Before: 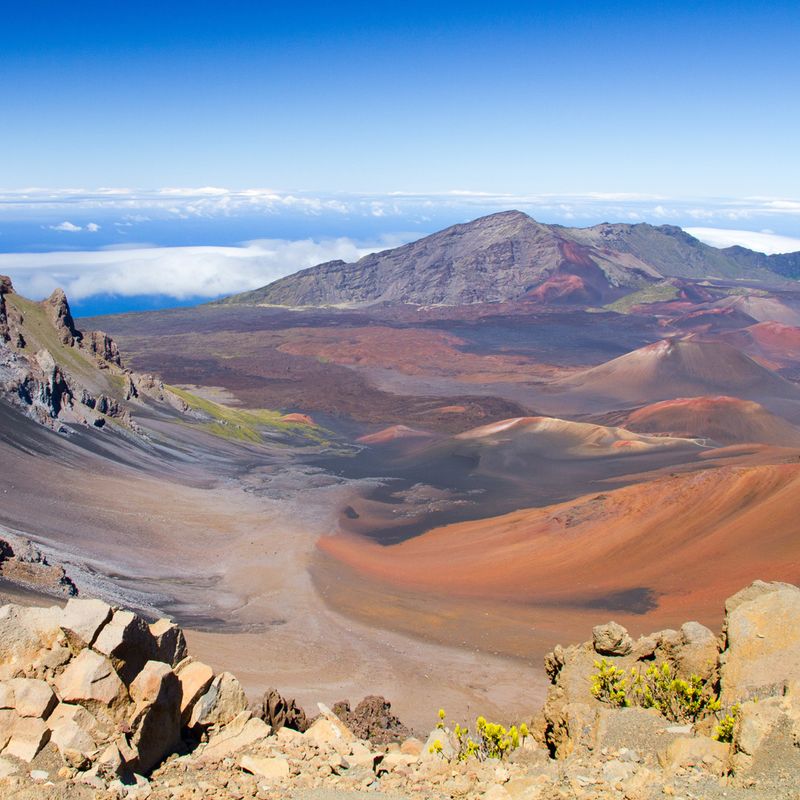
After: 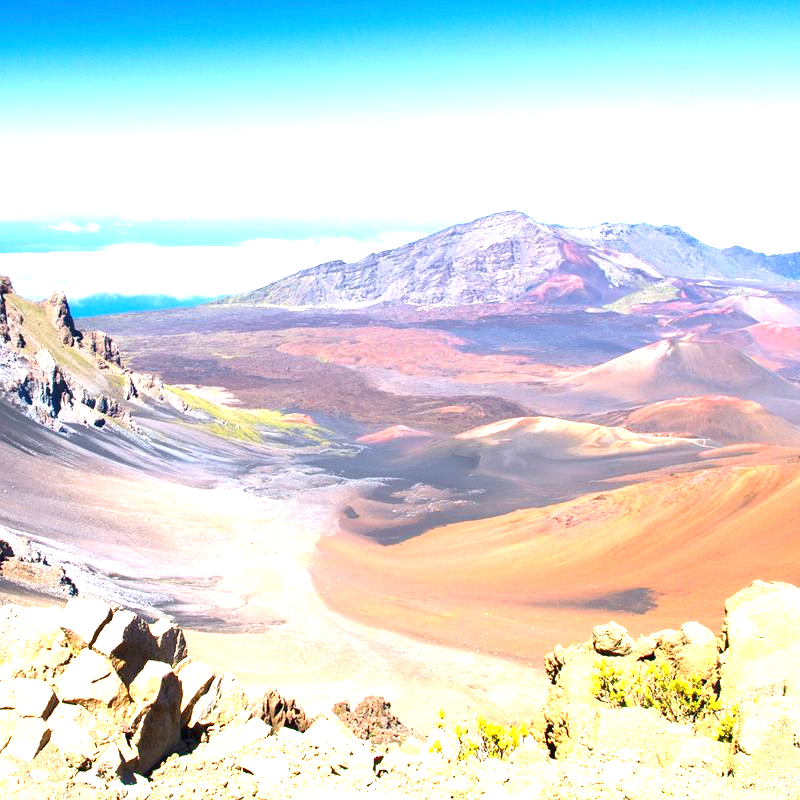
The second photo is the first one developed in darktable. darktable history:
exposure: black level correction 0, exposure 1.626 EV, compensate highlight preservation false
